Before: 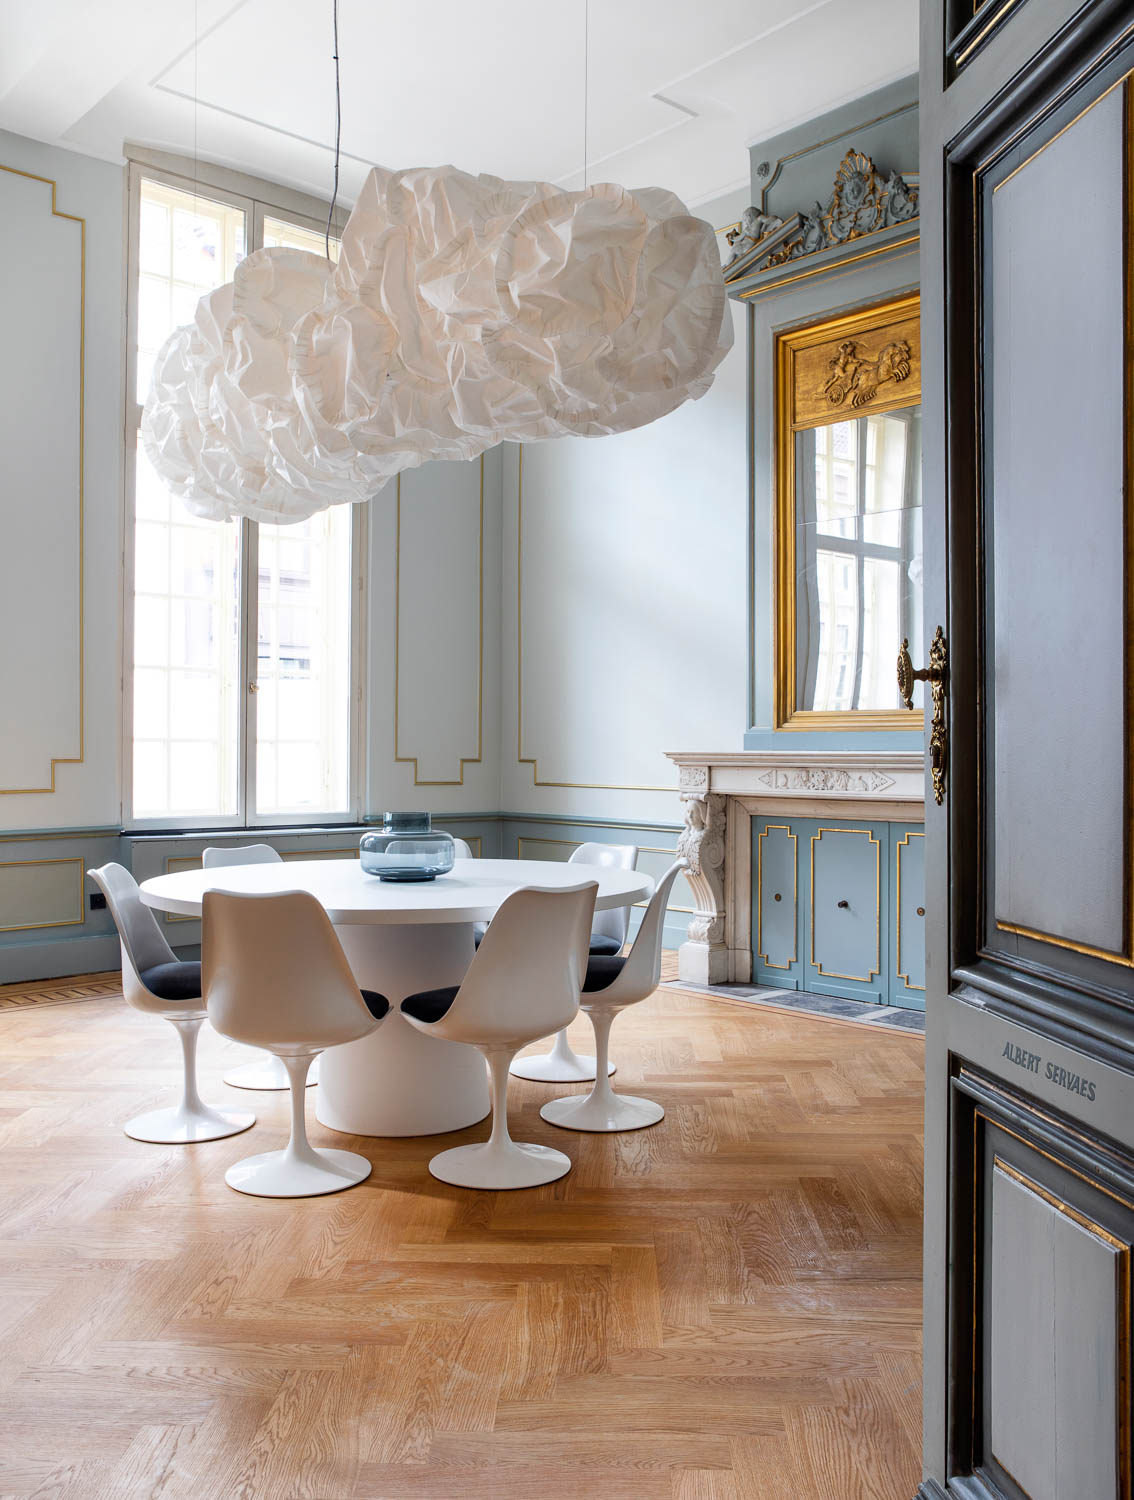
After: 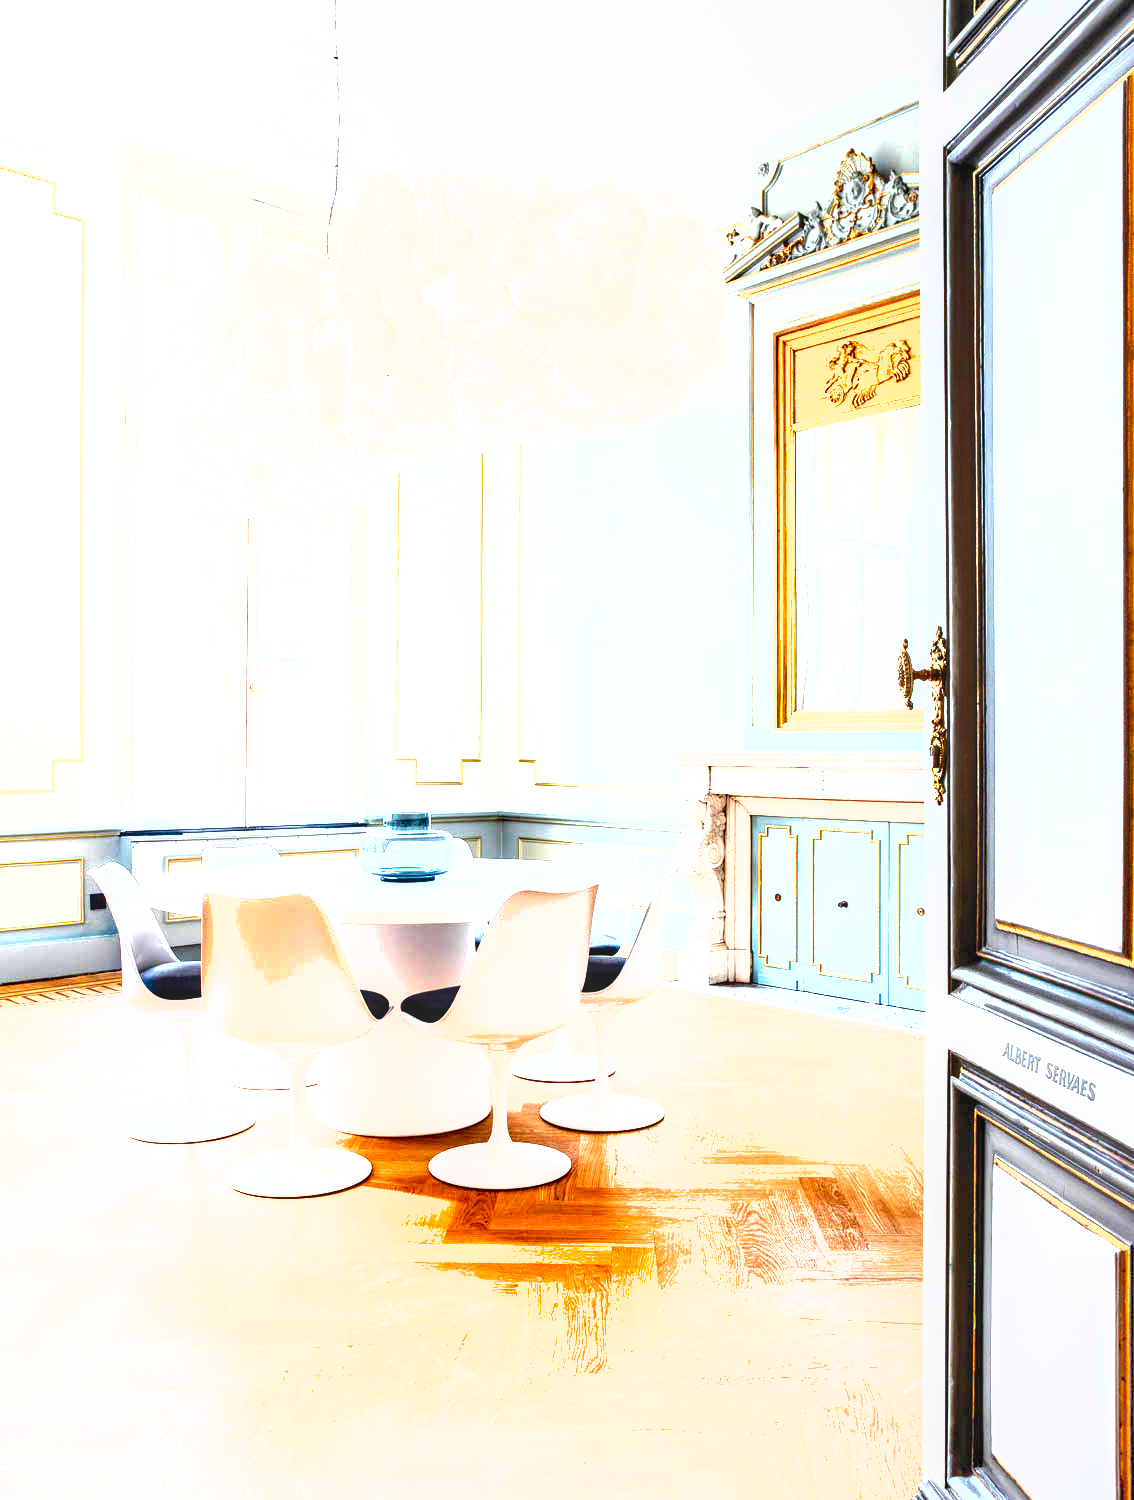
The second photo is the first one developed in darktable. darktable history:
shadows and highlights: low approximation 0.01, soften with gaussian
local contrast: on, module defaults
levels: levels [0.036, 0.364, 0.827]
exposure: exposure 2.003 EV, compensate highlight preservation false
